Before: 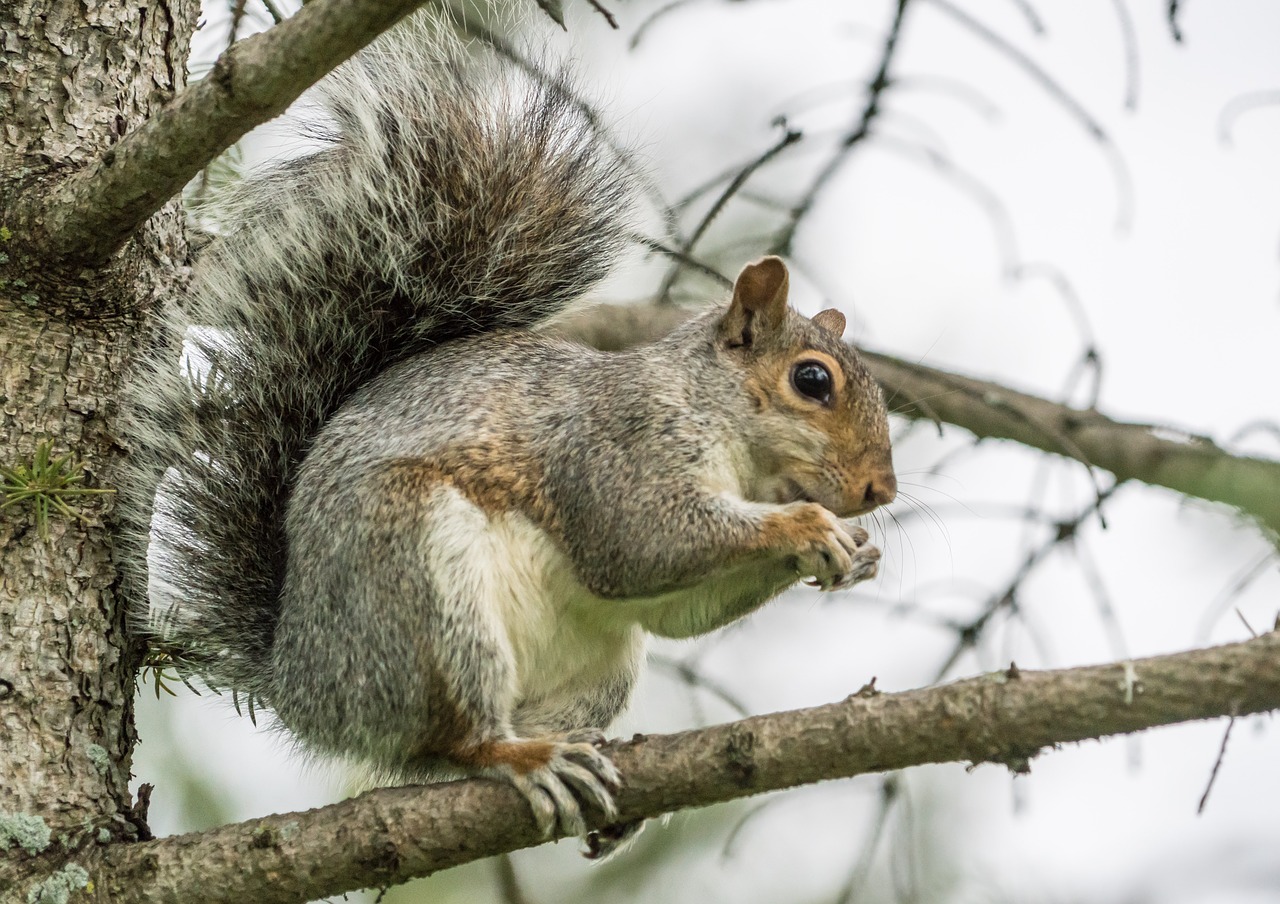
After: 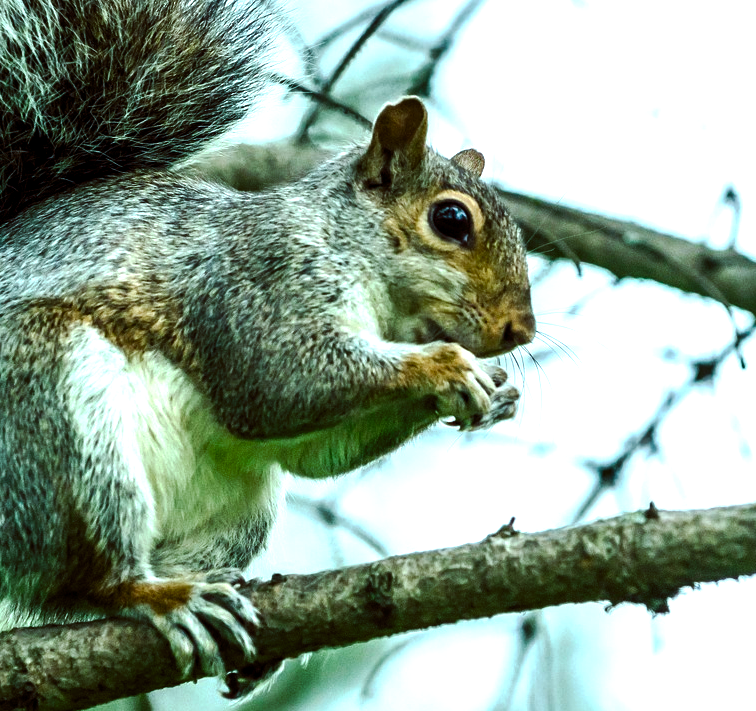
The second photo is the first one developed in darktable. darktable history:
crop and rotate: left 28.256%, top 17.734%, right 12.656%, bottom 3.573%
tone curve: curves: ch0 [(0, 0) (0.003, 0.008) (0.011, 0.011) (0.025, 0.014) (0.044, 0.021) (0.069, 0.029) (0.1, 0.042) (0.136, 0.06) (0.177, 0.09) (0.224, 0.126) (0.277, 0.177) (0.335, 0.243) (0.399, 0.31) (0.468, 0.388) (0.543, 0.484) (0.623, 0.585) (0.709, 0.683) (0.801, 0.775) (0.898, 0.873) (1, 1)], preserve colors none
color balance rgb: shadows lift › luminance -7.7%, shadows lift › chroma 2.13%, shadows lift › hue 200.79°, power › luminance -7.77%, power › chroma 2.27%, power › hue 220.69°, highlights gain › luminance 15.15%, highlights gain › chroma 4%, highlights gain › hue 209.35°, global offset › luminance -0.21%, global offset › chroma 0.27%, perceptual saturation grading › global saturation 24.42%, perceptual saturation grading › highlights -24.42%, perceptual saturation grading › mid-tones 24.42%, perceptual saturation grading › shadows 40%, perceptual brilliance grading › global brilliance -5%, perceptual brilliance grading › highlights 24.42%, perceptual brilliance grading › mid-tones 7%, perceptual brilliance grading › shadows -5%
